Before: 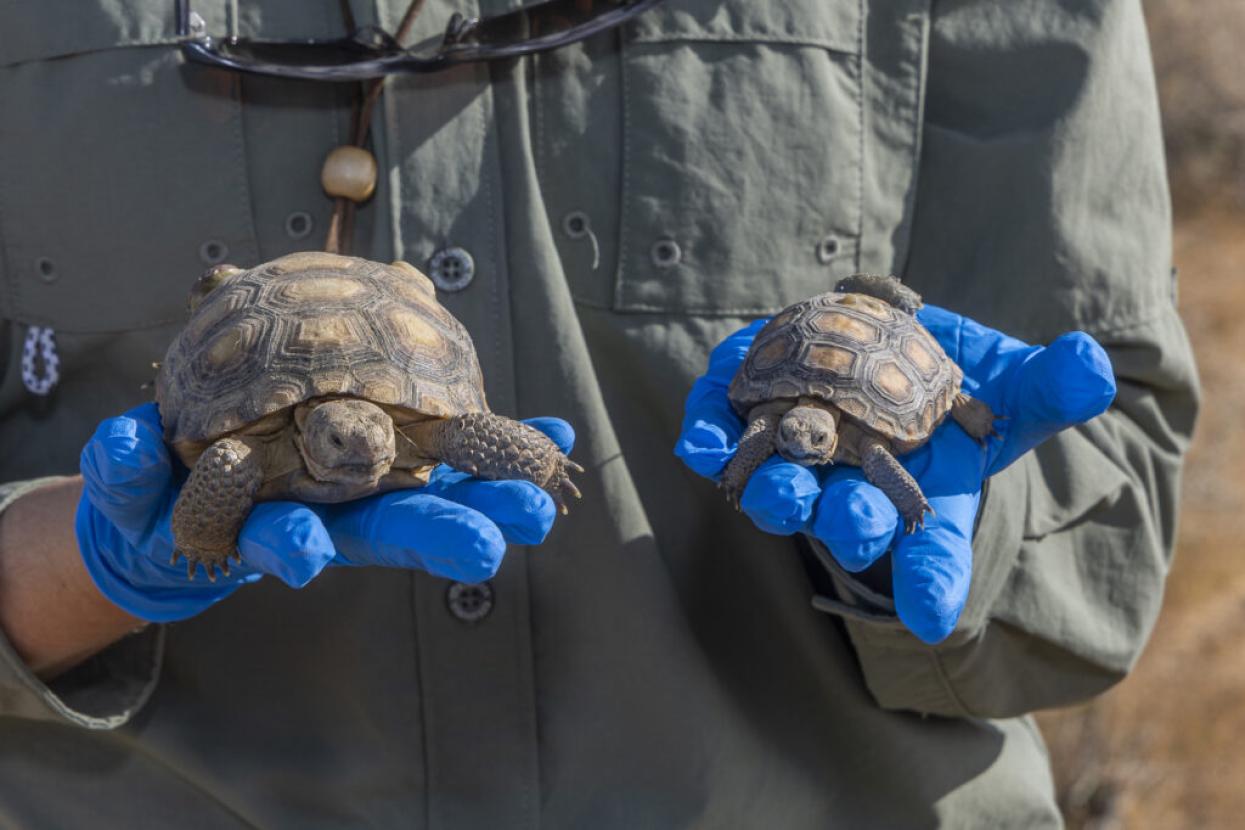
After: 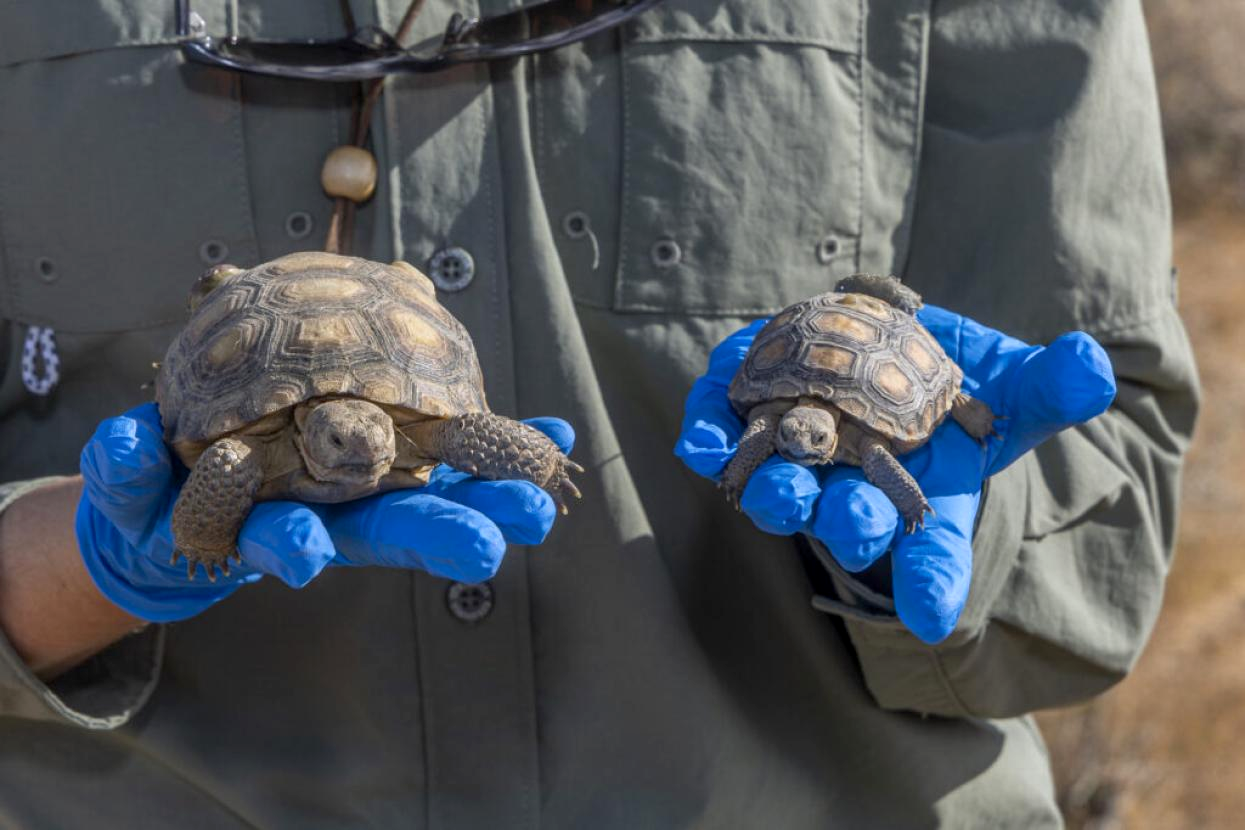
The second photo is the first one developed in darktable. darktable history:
exposure: black level correction 0.003, exposure 0.148 EV, compensate exposure bias true, compensate highlight preservation false
tone equalizer: smoothing diameter 24.98%, edges refinement/feathering 14.35, preserve details guided filter
